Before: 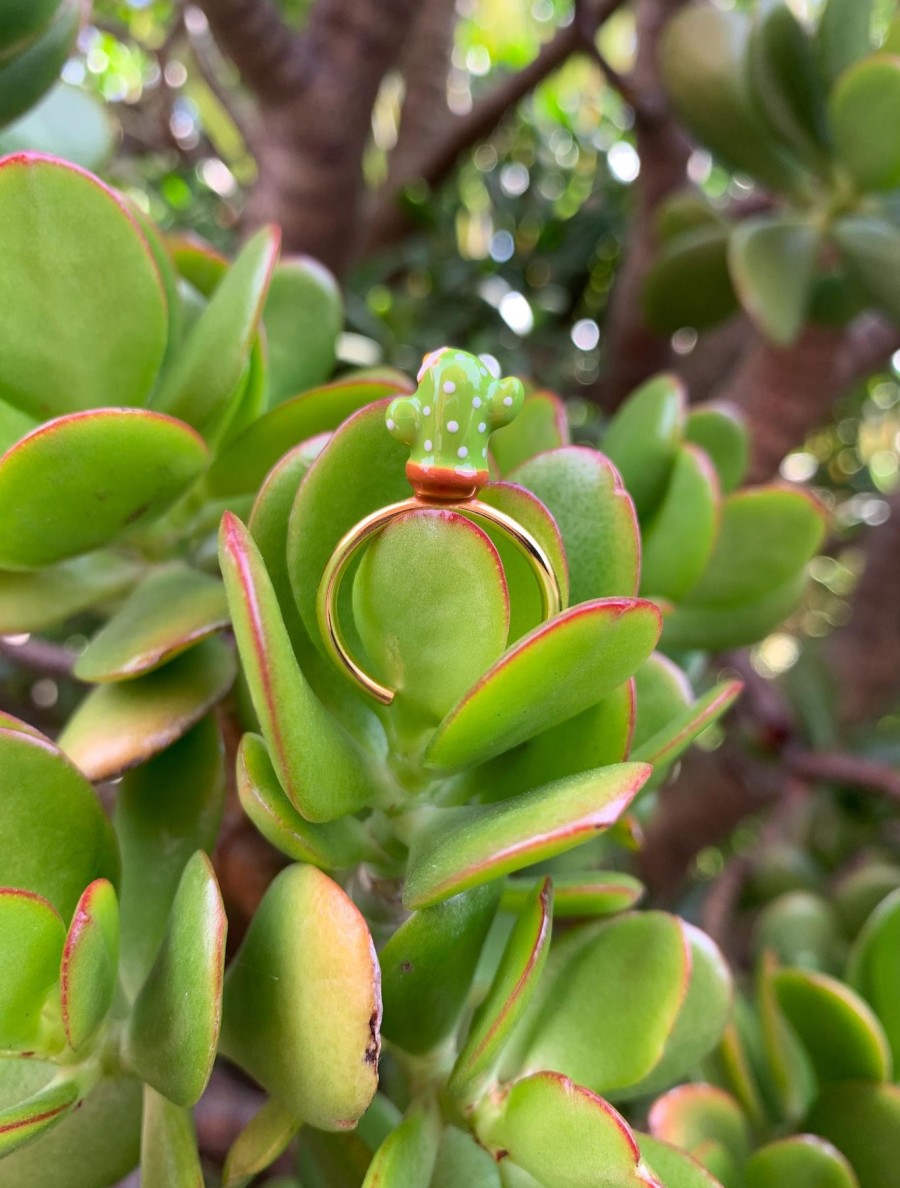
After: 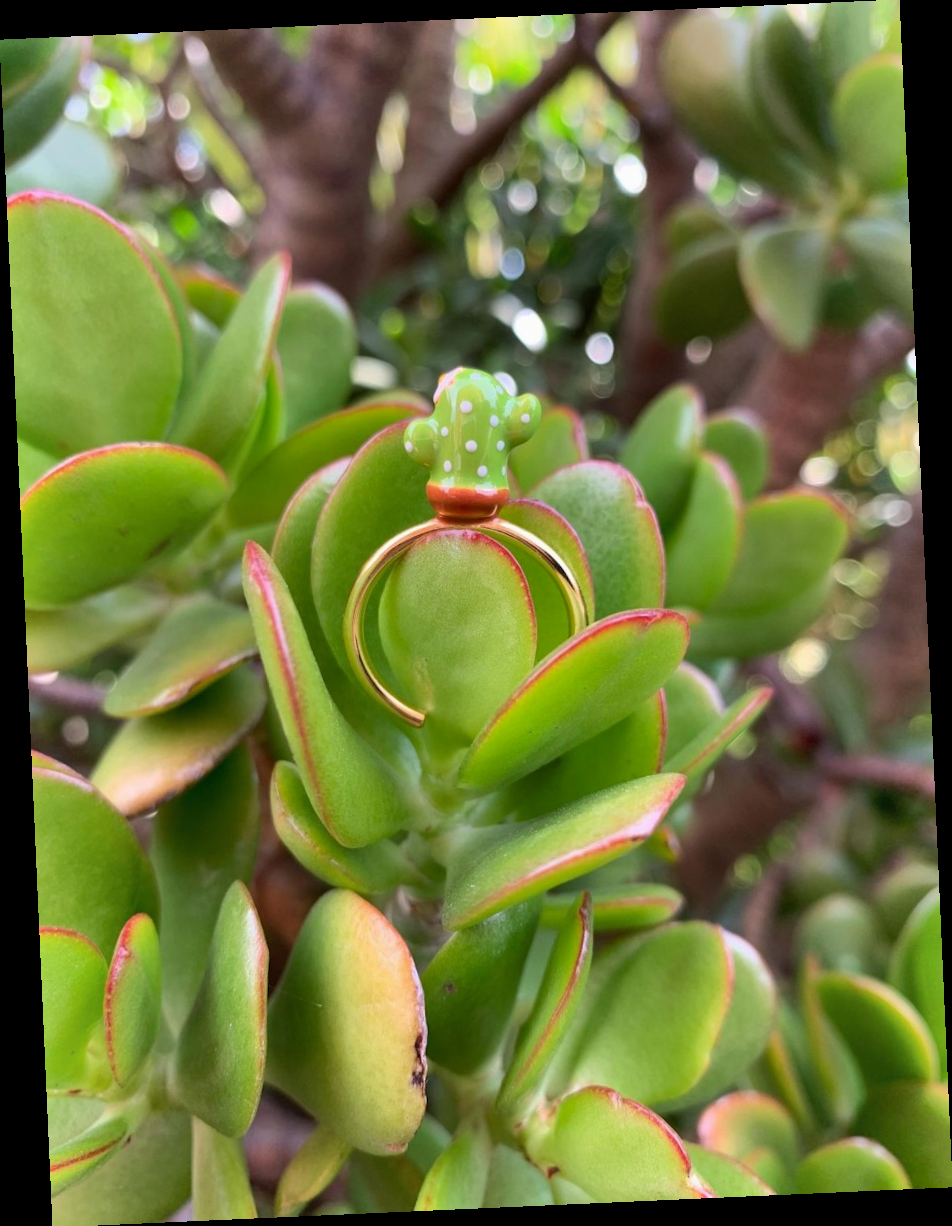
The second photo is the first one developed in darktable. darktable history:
shadows and highlights: soften with gaussian
exposure: exposure -0.04 EV, compensate highlight preservation false
rotate and perspective: rotation -2.56°, automatic cropping off
